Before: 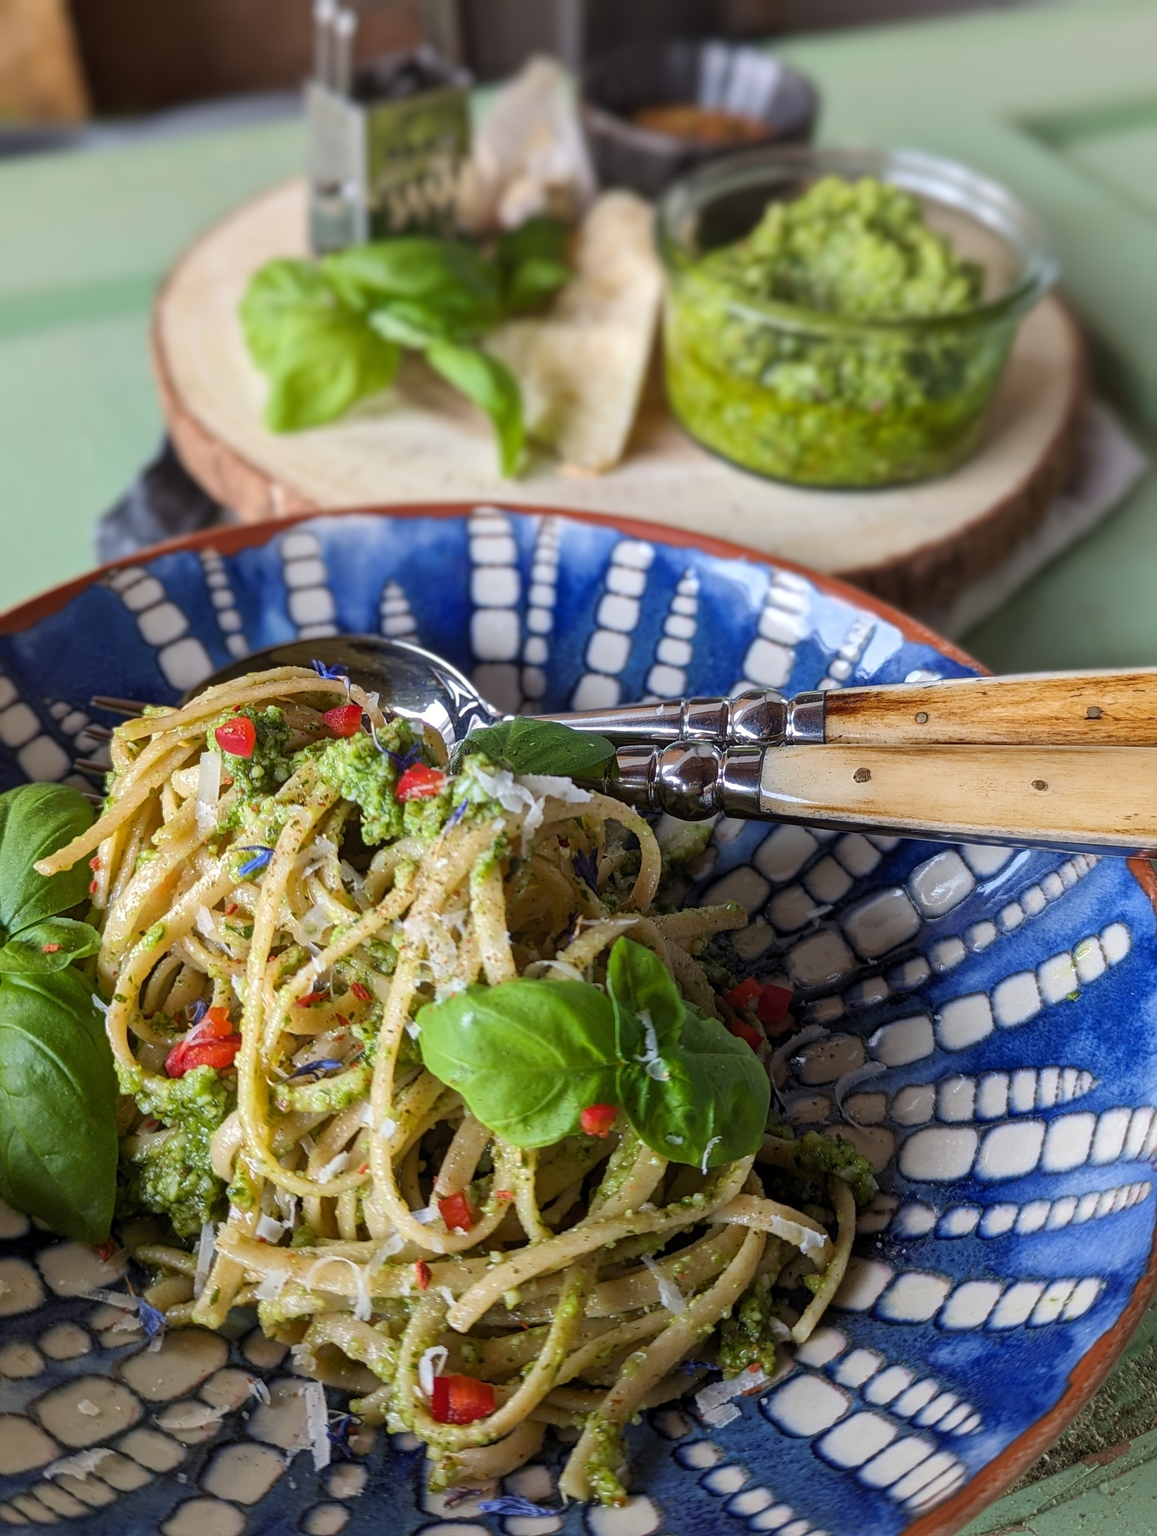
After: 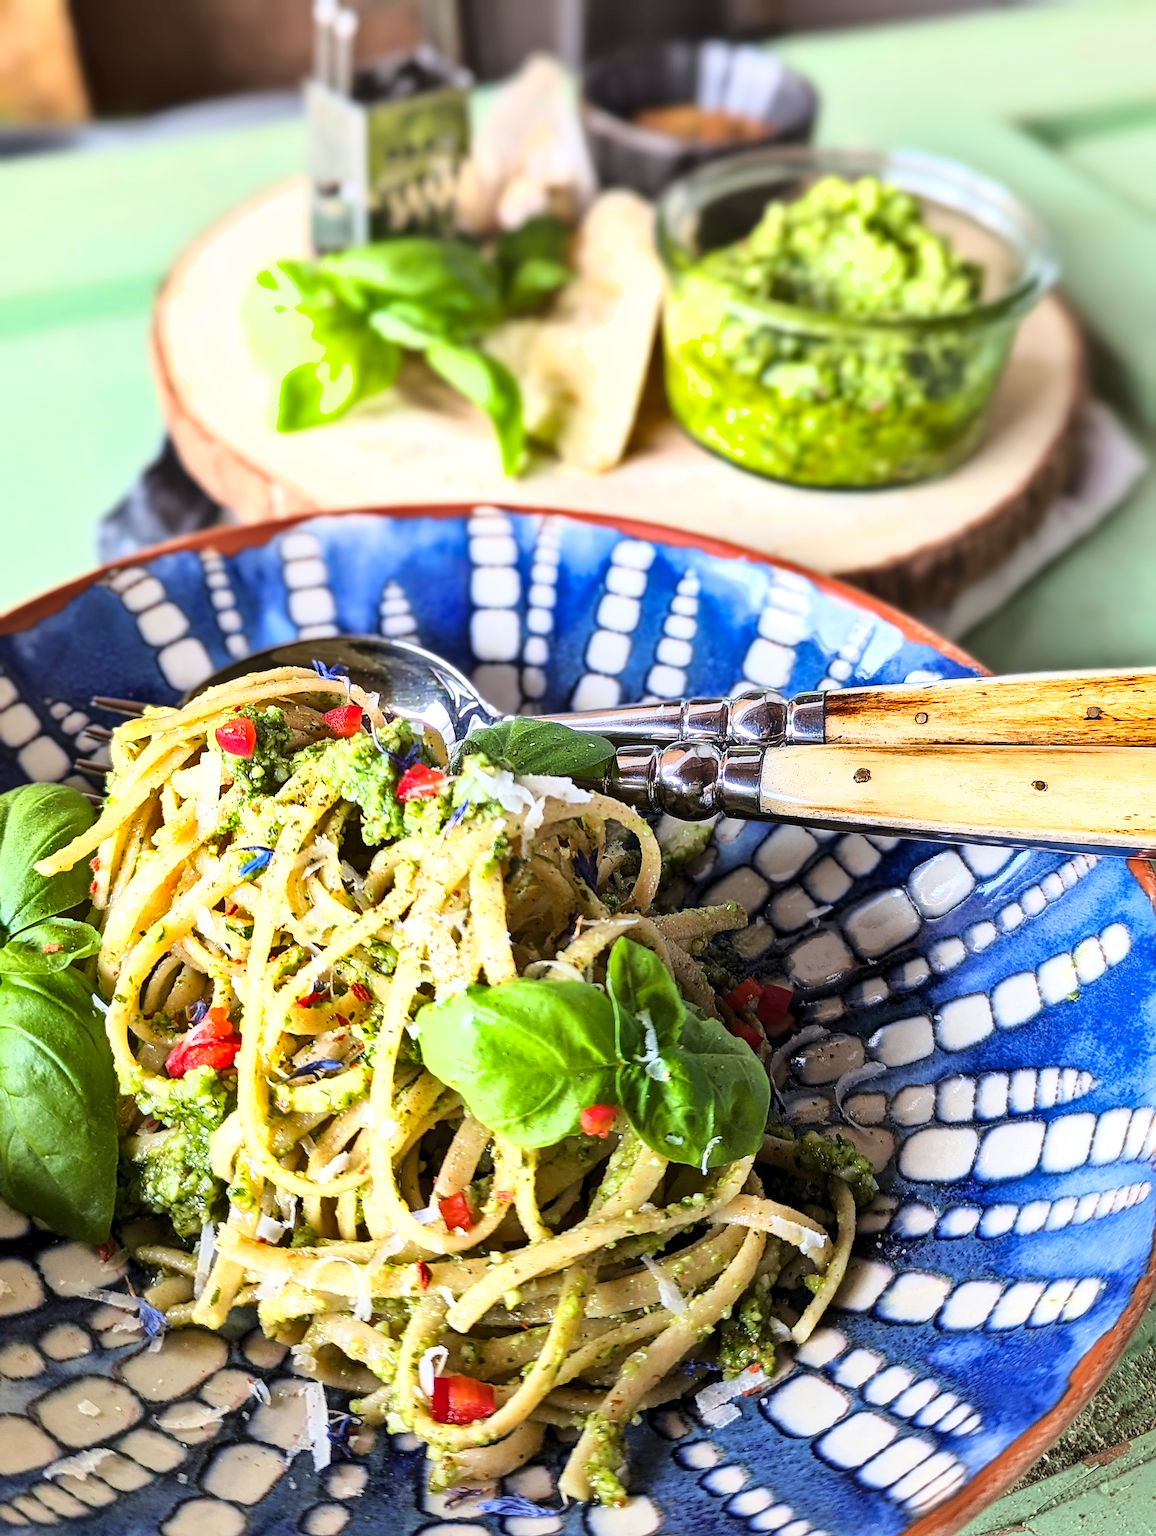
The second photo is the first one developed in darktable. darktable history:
sharpen: amount 0.499
exposure: black level correction 0.001, exposure 0.499 EV, compensate highlight preservation false
base curve: curves: ch0 [(0, 0) (0.028, 0.03) (0.121, 0.232) (0.46, 0.748) (0.859, 0.968) (1, 1)], preserve colors average RGB
shadows and highlights: shadows 22.96, highlights -49.03, soften with gaussian
